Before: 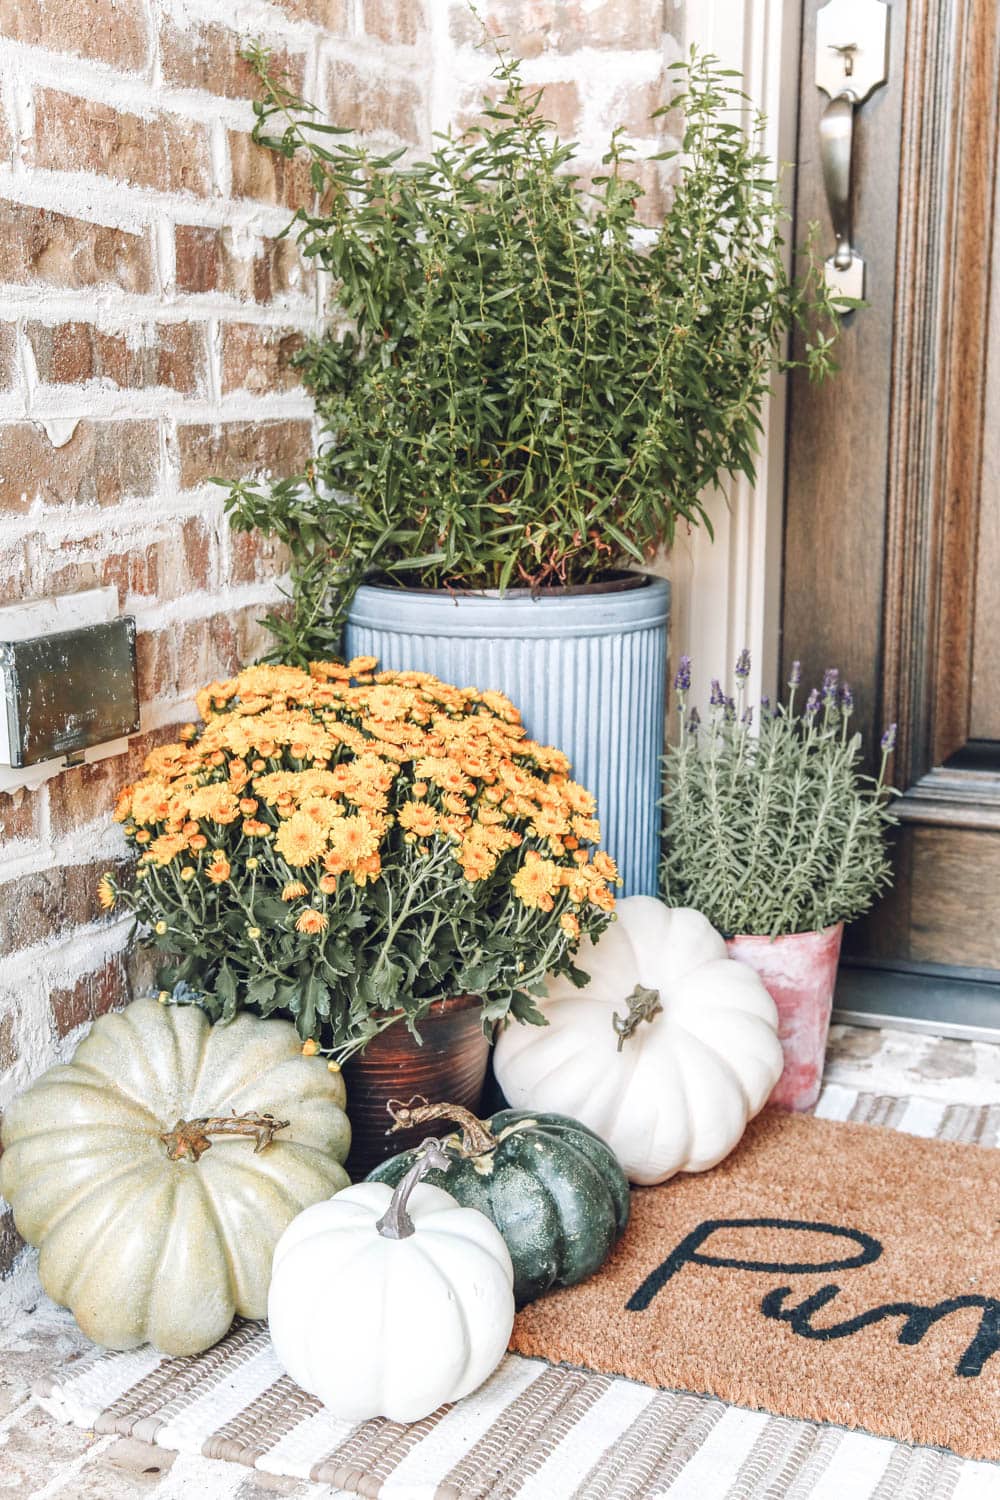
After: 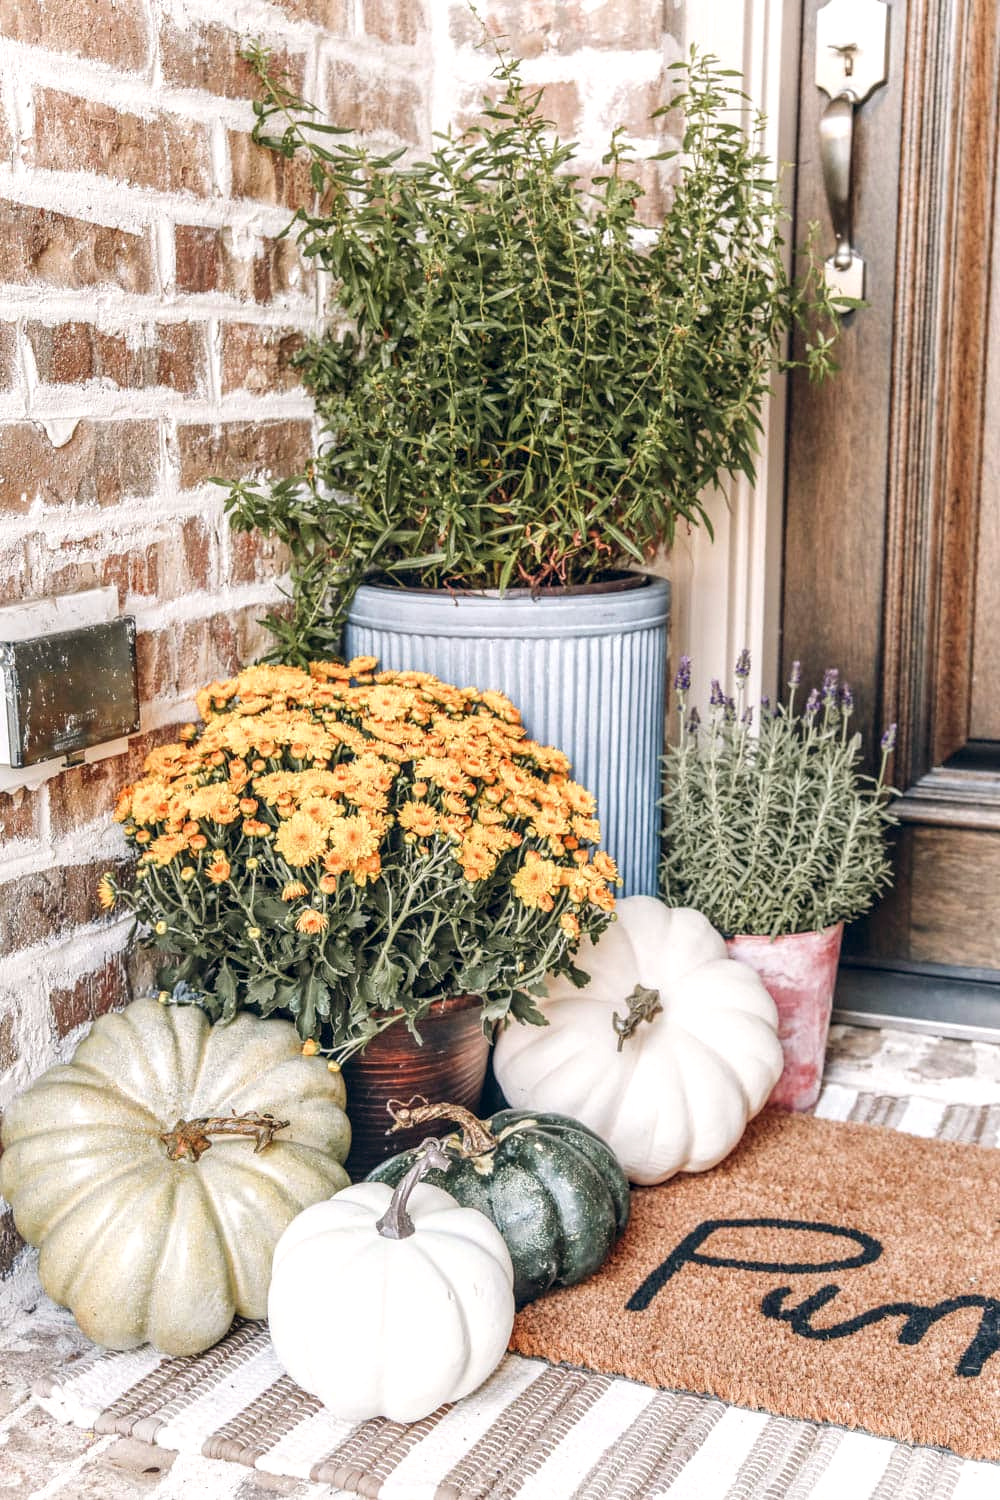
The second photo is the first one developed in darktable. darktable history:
local contrast: detail 130%
color balance: lift [0.998, 0.998, 1.001, 1.002], gamma [0.995, 1.025, 0.992, 0.975], gain [0.995, 1.02, 0.997, 0.98]
